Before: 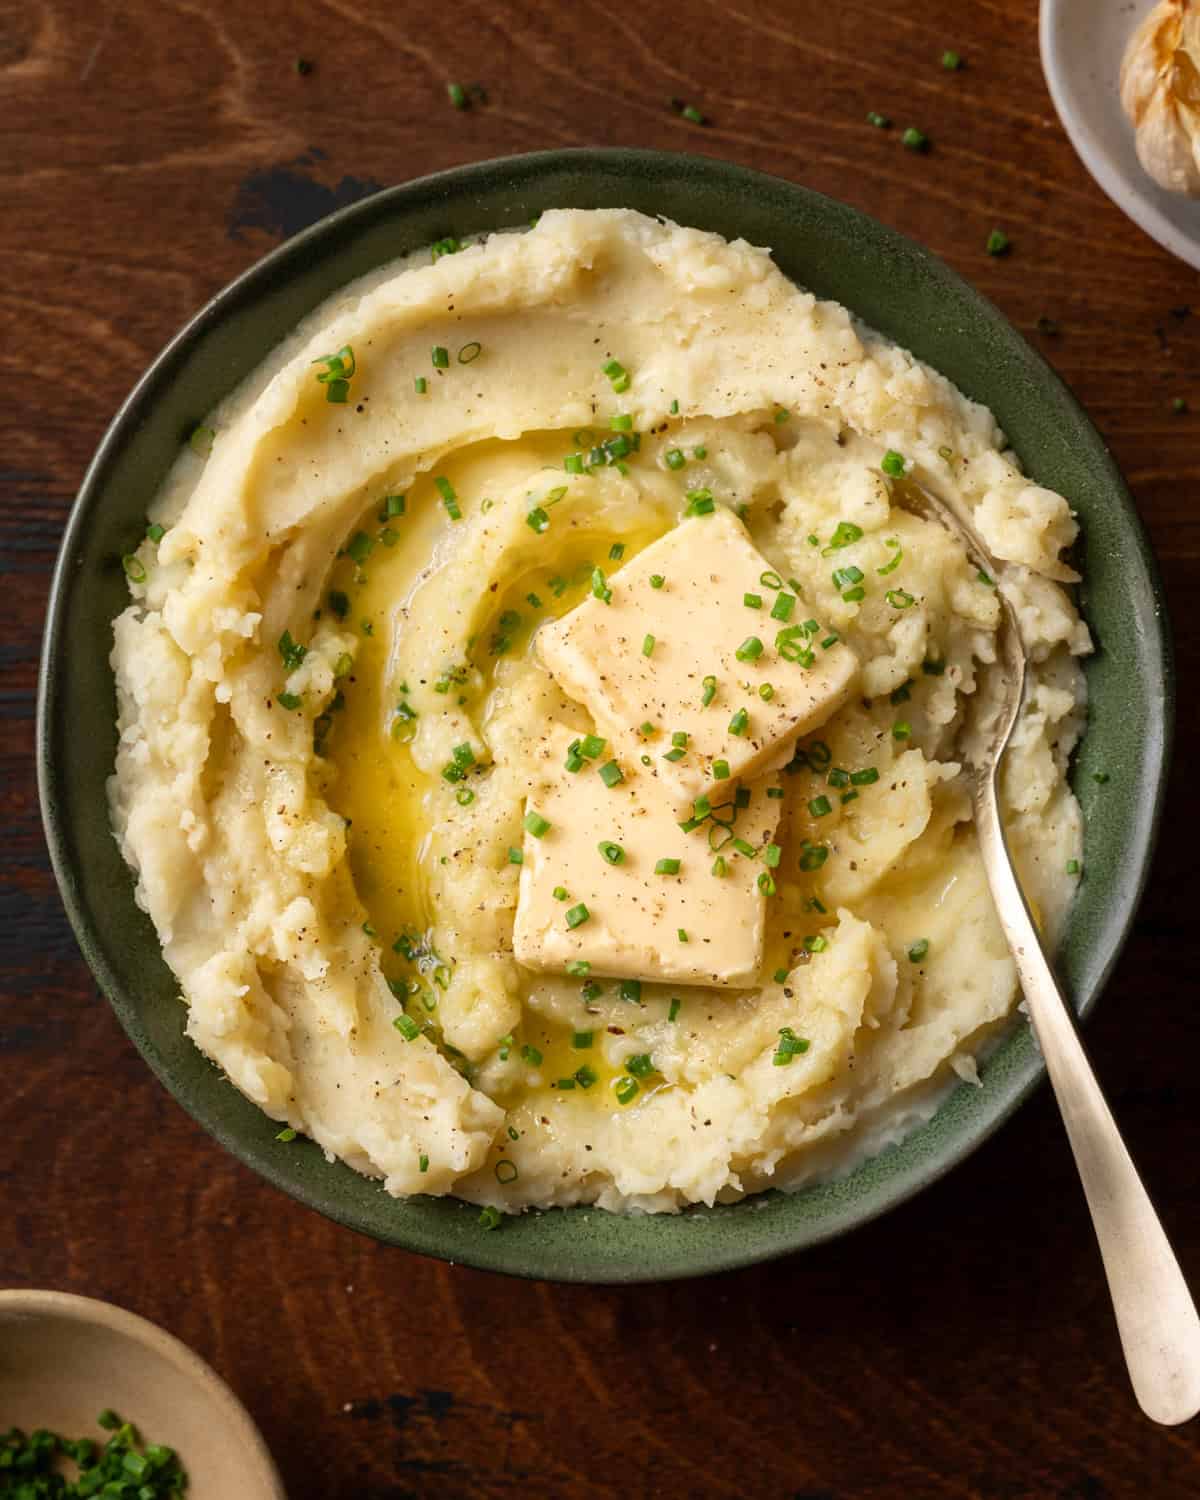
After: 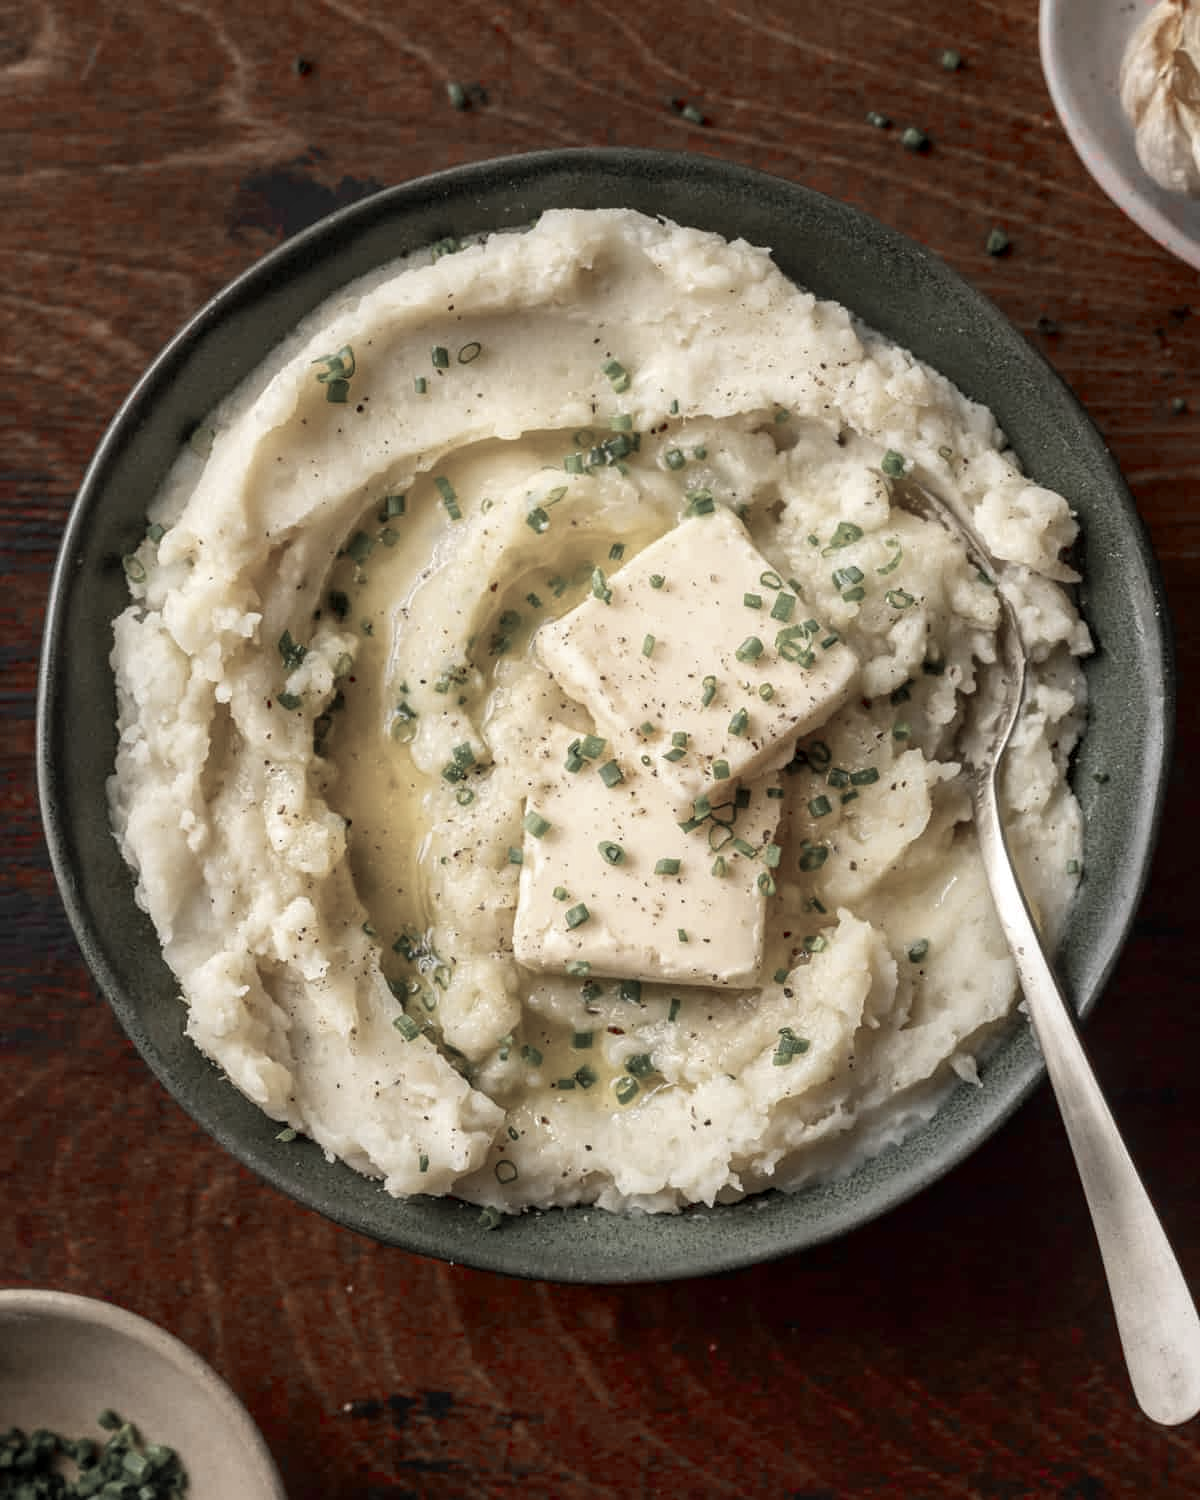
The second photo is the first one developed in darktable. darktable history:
color zones: curves: ch1 [(0, 0.831) (0.08, 0.771) (0.157, 0.268) (0.241, 0.207) (0.562, -0.005) (0.714, -0.013) (0.876, 0.01) (1, 0.831)]
local contrast: on, module defaults
